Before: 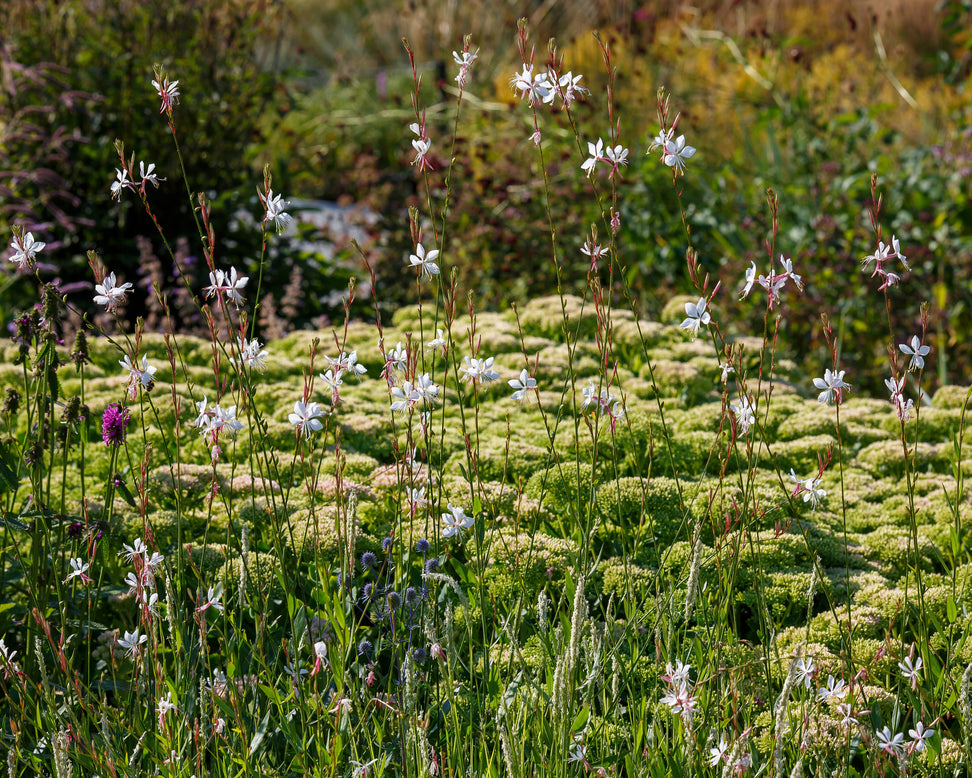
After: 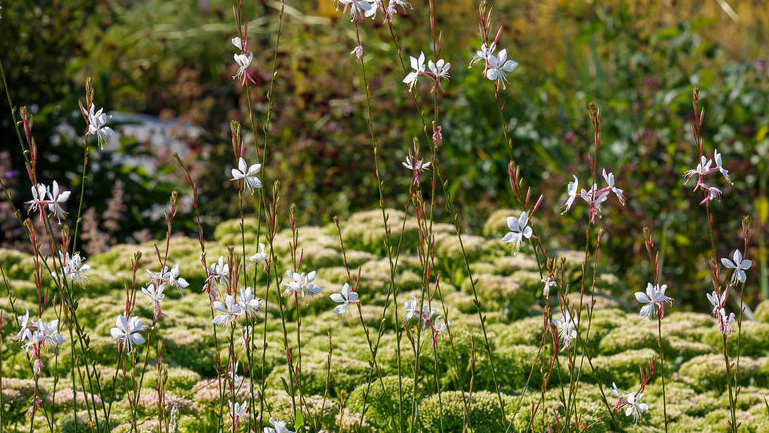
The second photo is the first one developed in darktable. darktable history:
crop: left 18.342%, top 11.111%, right 2.526%, bottom 33.126%
